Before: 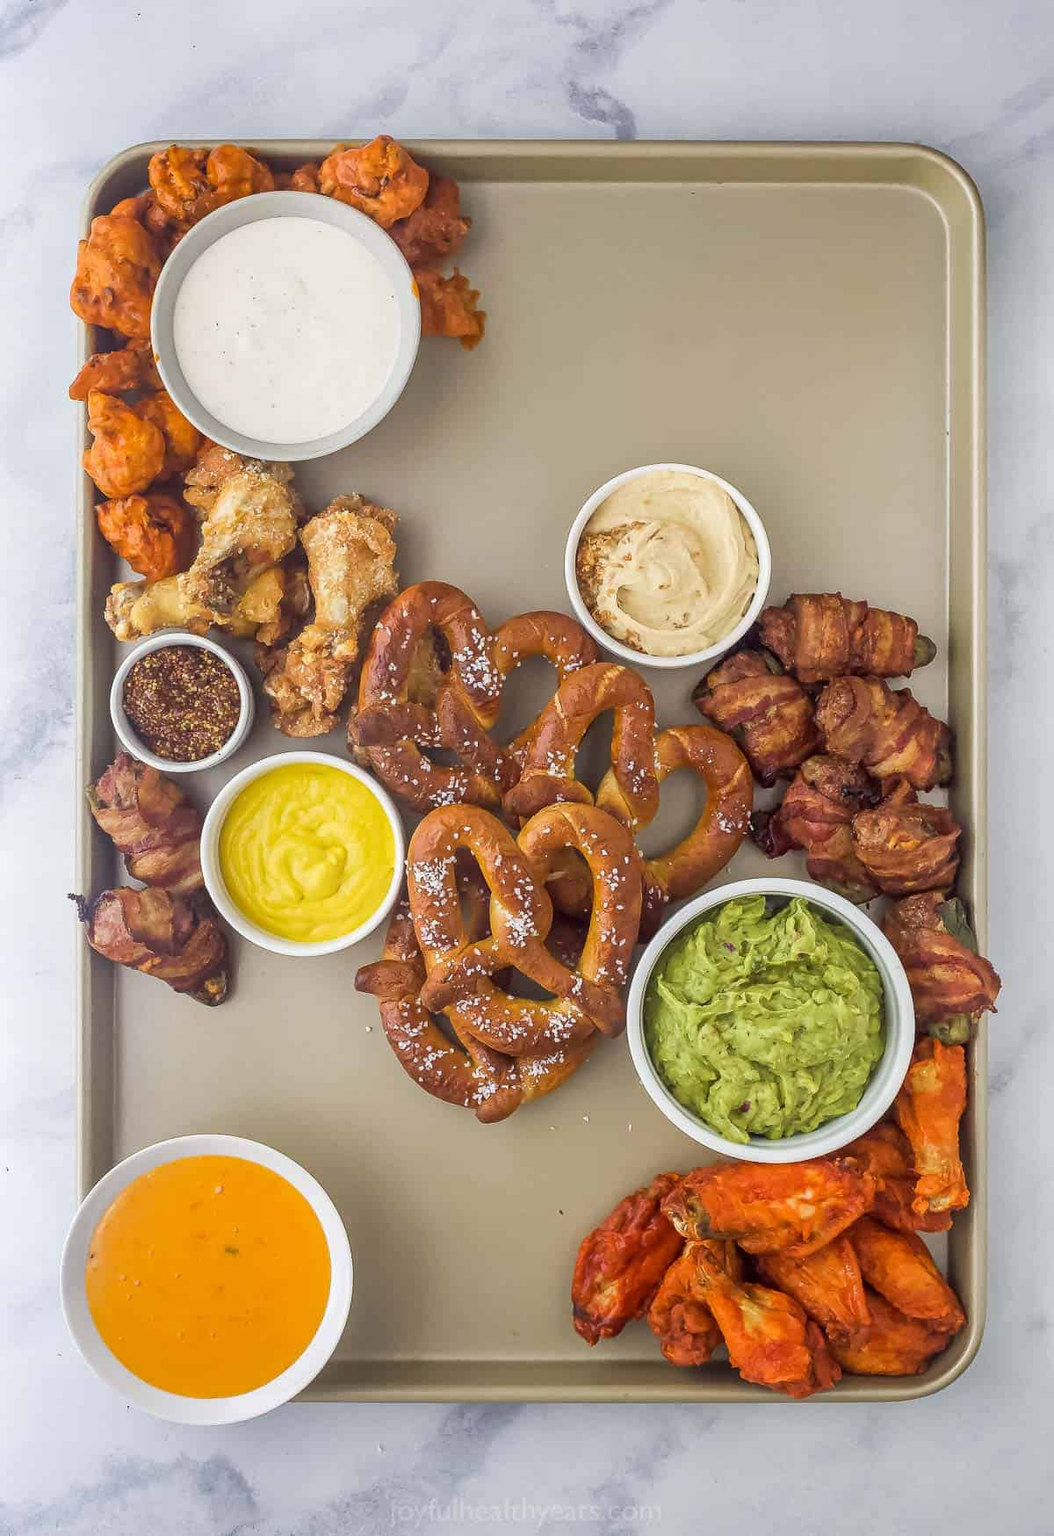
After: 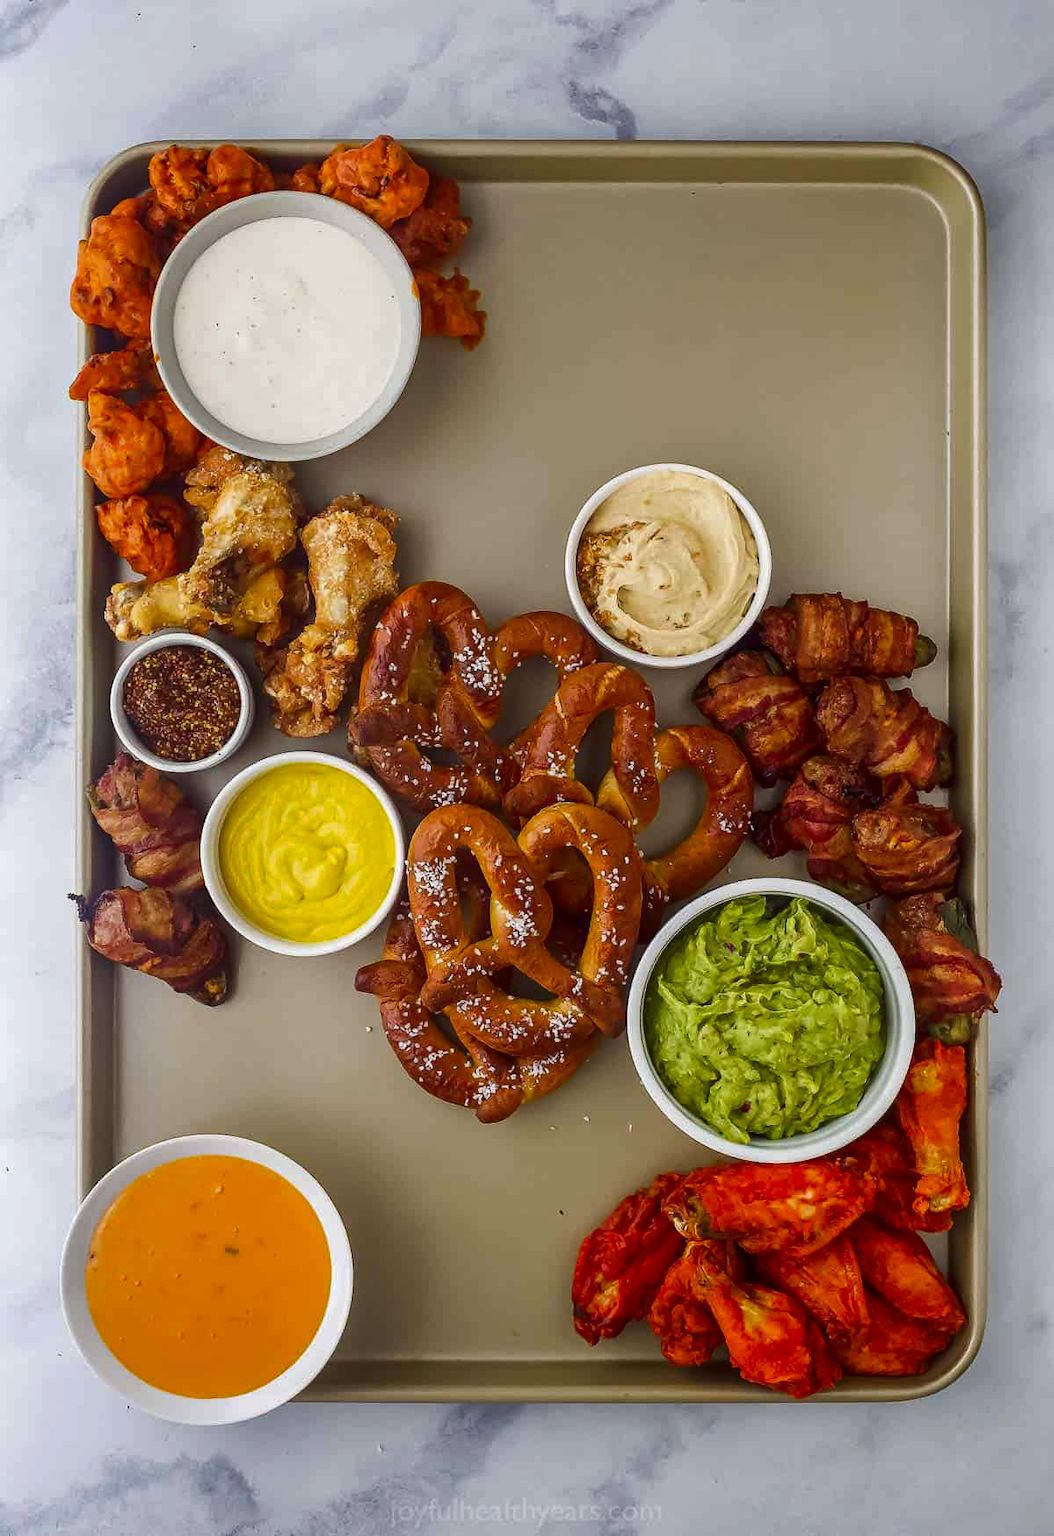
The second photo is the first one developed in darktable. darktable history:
contrast brightness saturation: brightness -0.247, saturation 0.202
